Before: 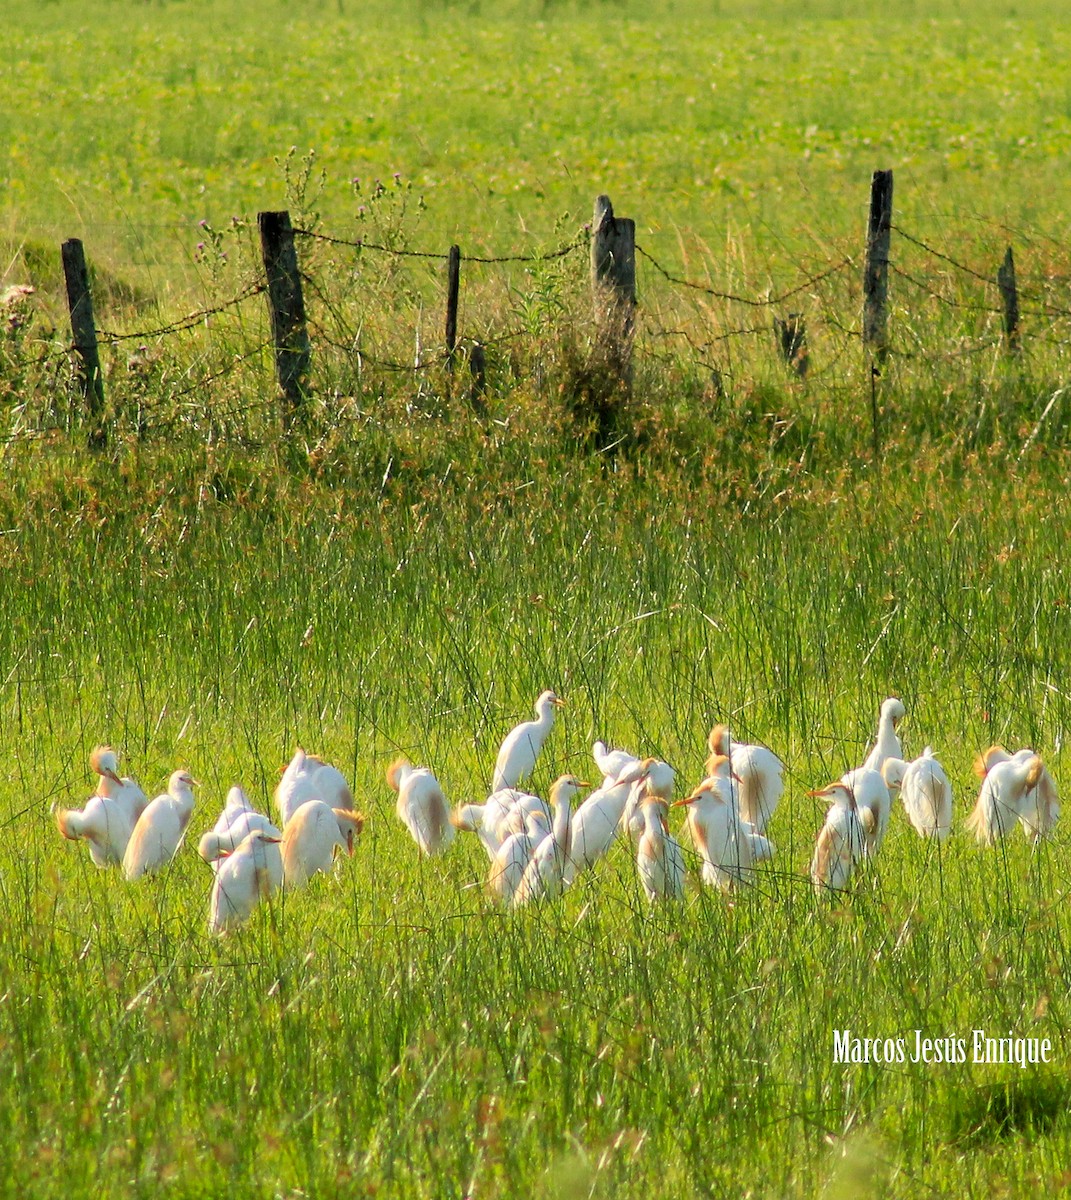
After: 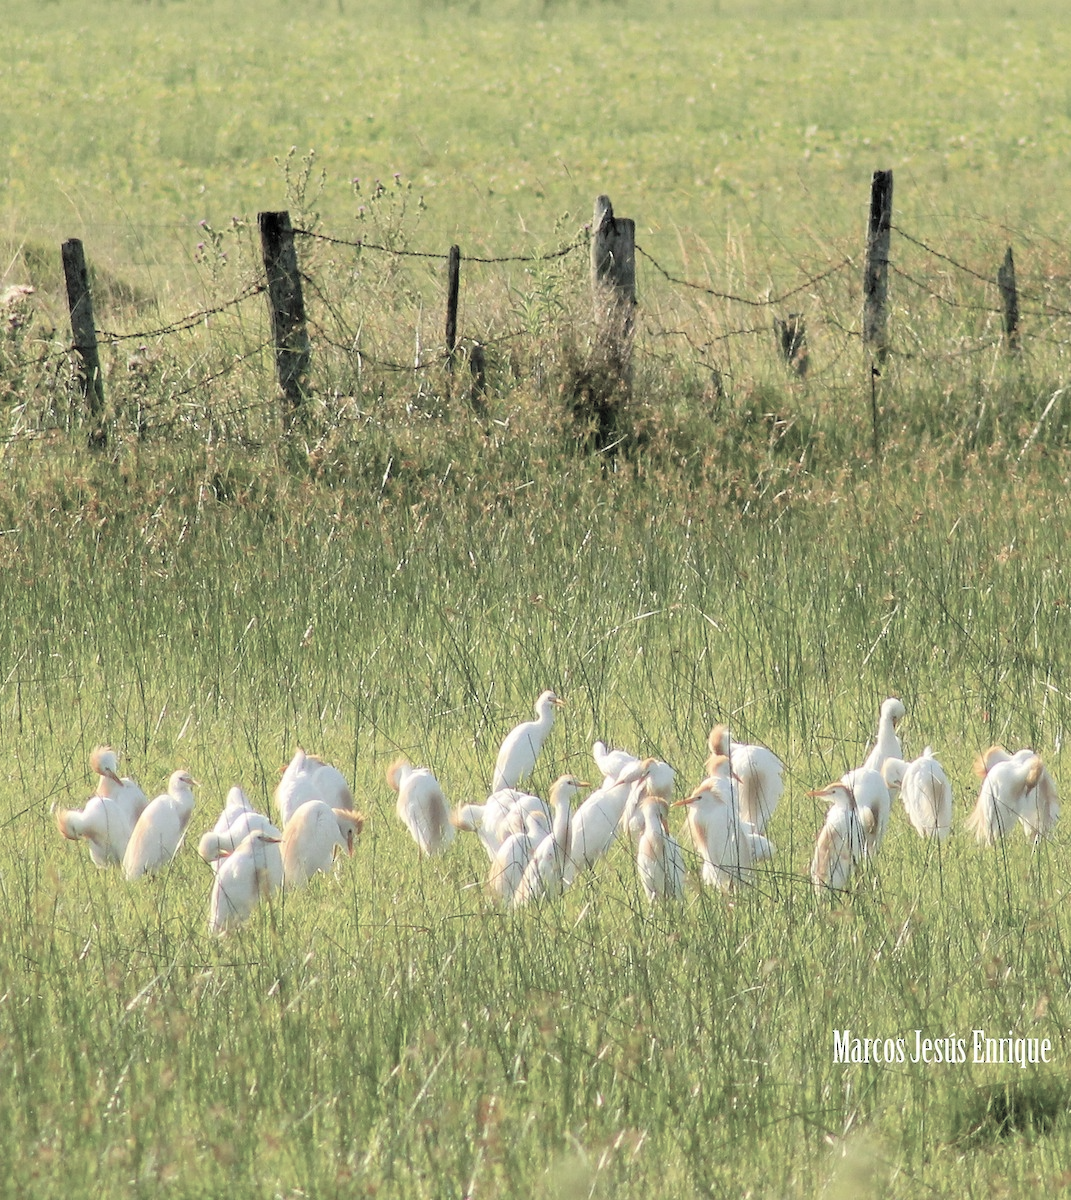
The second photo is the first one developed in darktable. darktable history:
contrast brightness saturation: brightness 0.186, saturation -0.484
